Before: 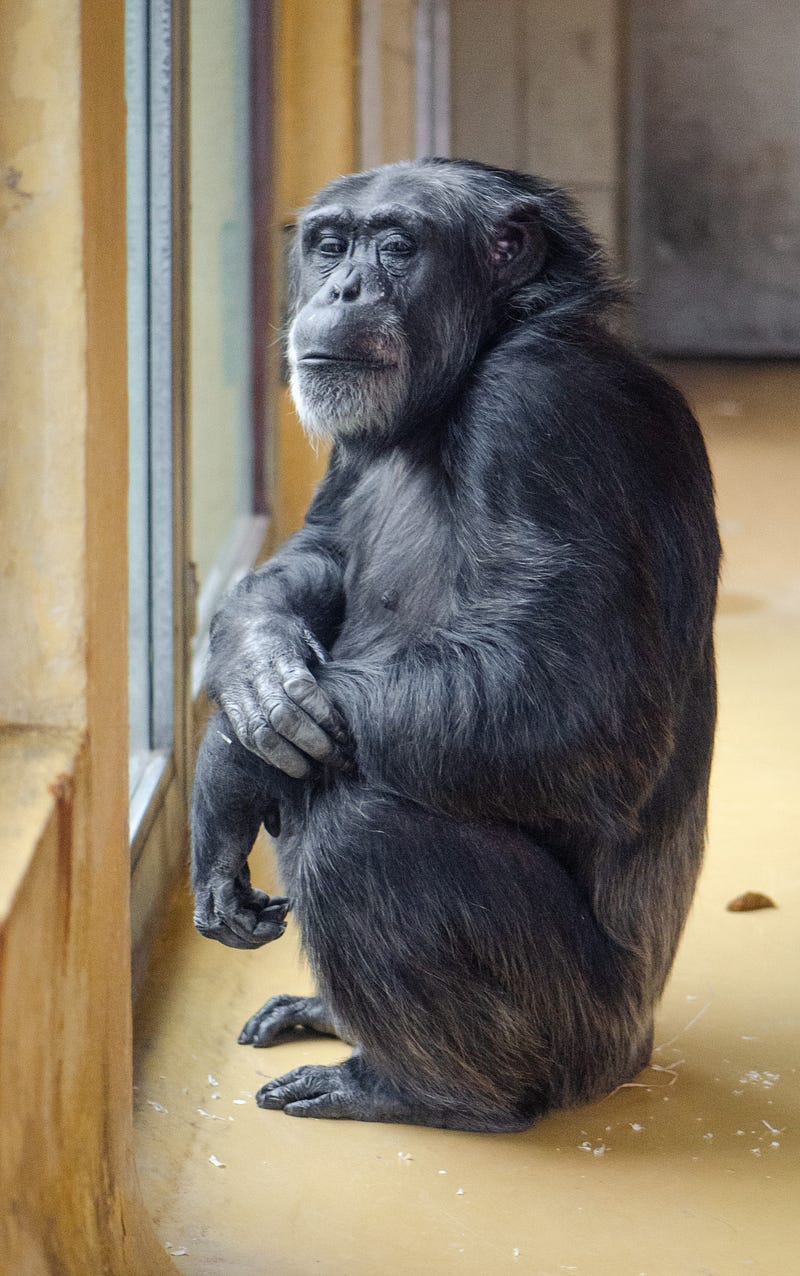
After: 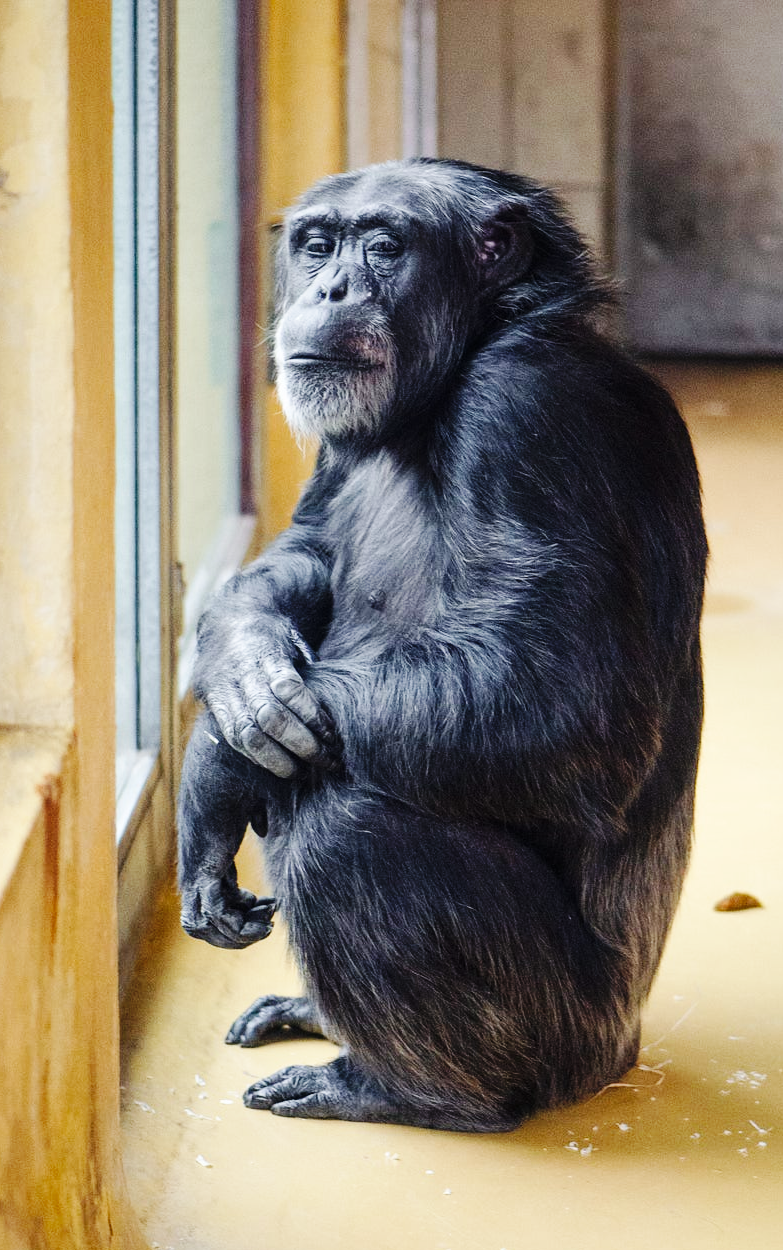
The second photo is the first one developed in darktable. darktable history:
crop: left 1.743%, right 0.268%, bottom 2.011%
base curve: curves: ch0 [(0, 0) (0.036, 0.025) (0.121, 0.166) (0.206, 0.329) (0.605, 0.79) (1, 1)], preserve colors none
